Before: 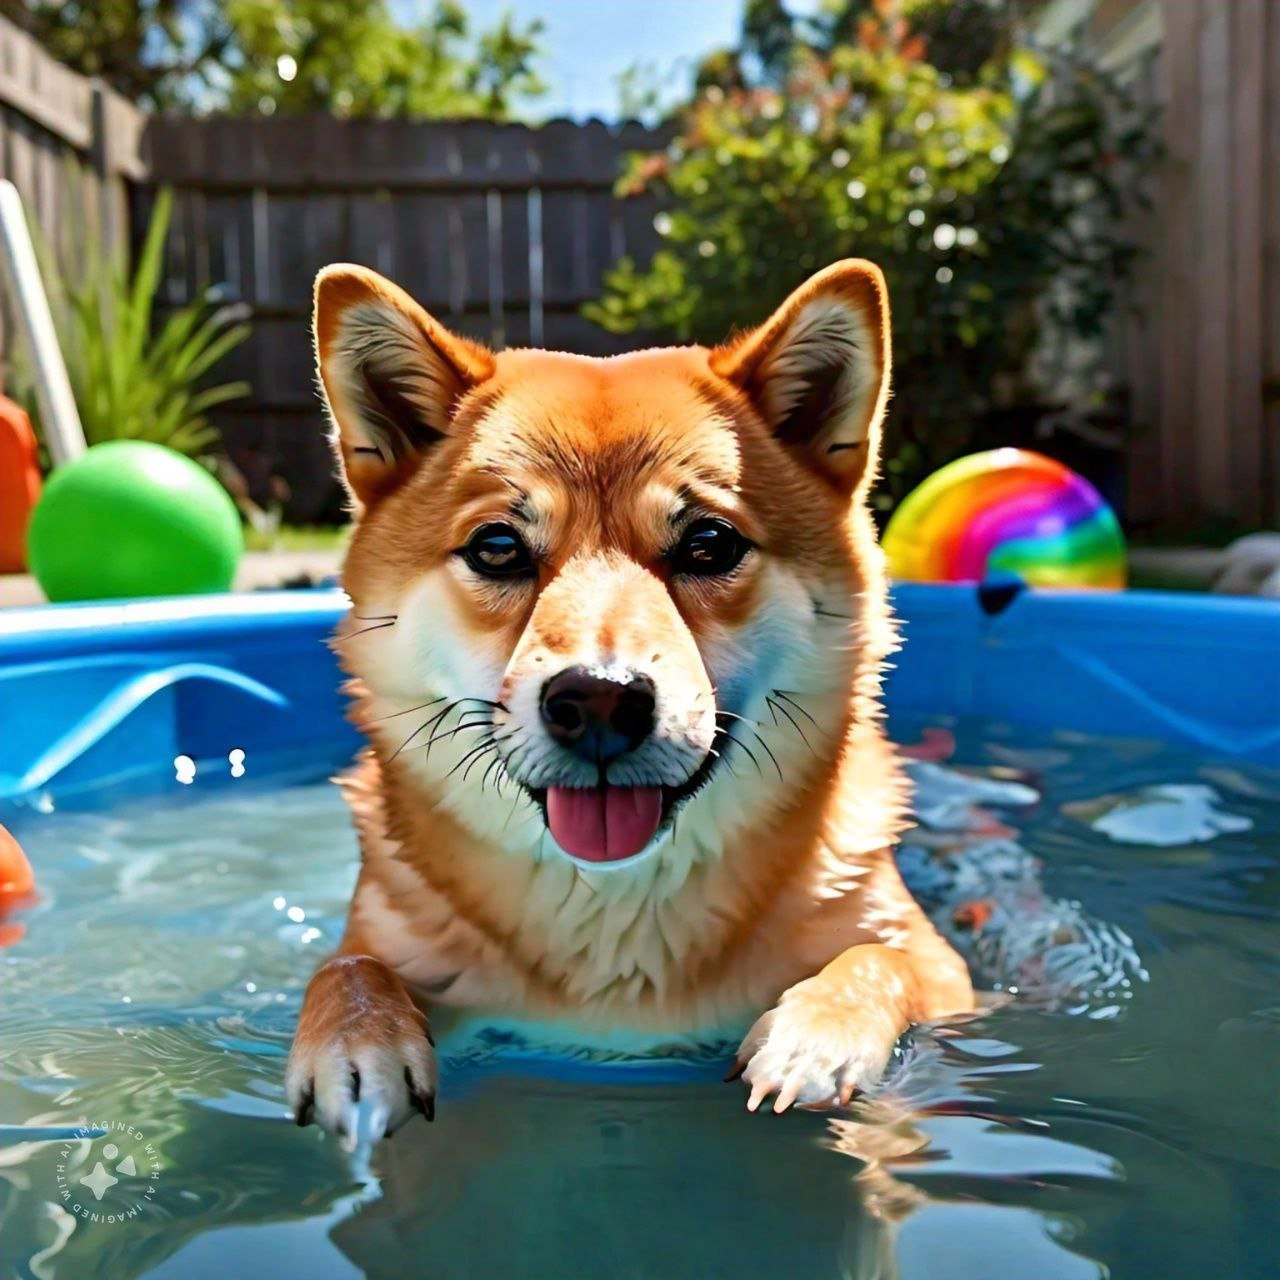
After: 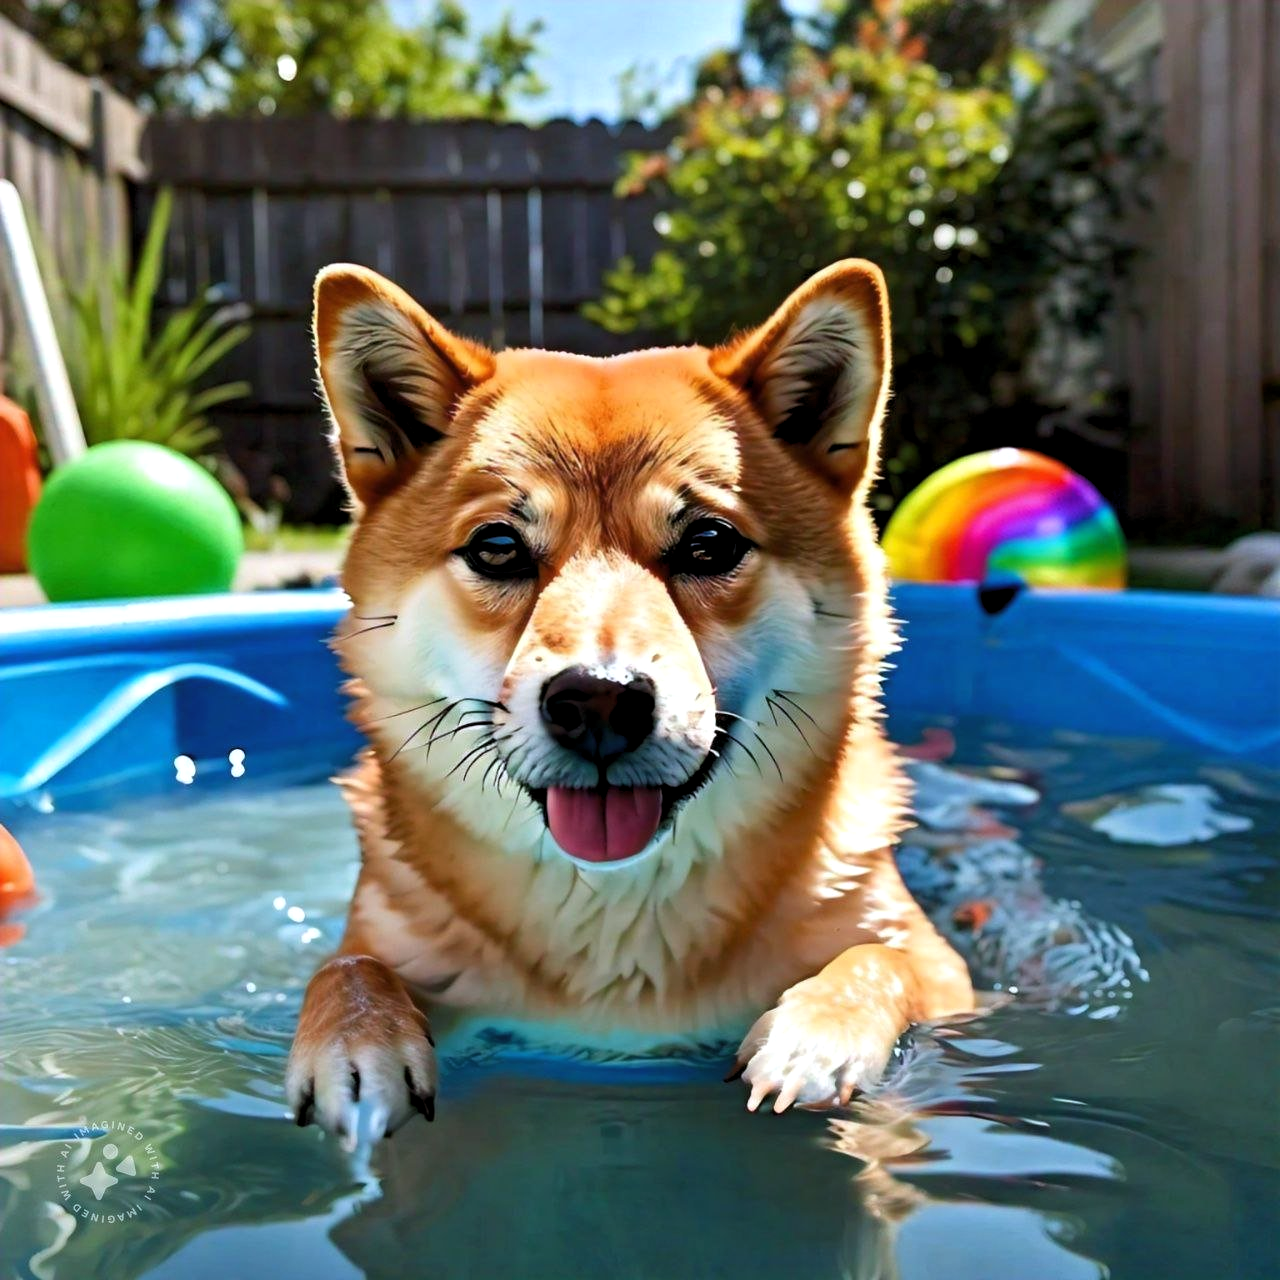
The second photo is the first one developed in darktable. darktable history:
levels: levels [0.031, 0.5, 0.969]
white balance: red 0.98, blue 1.034
